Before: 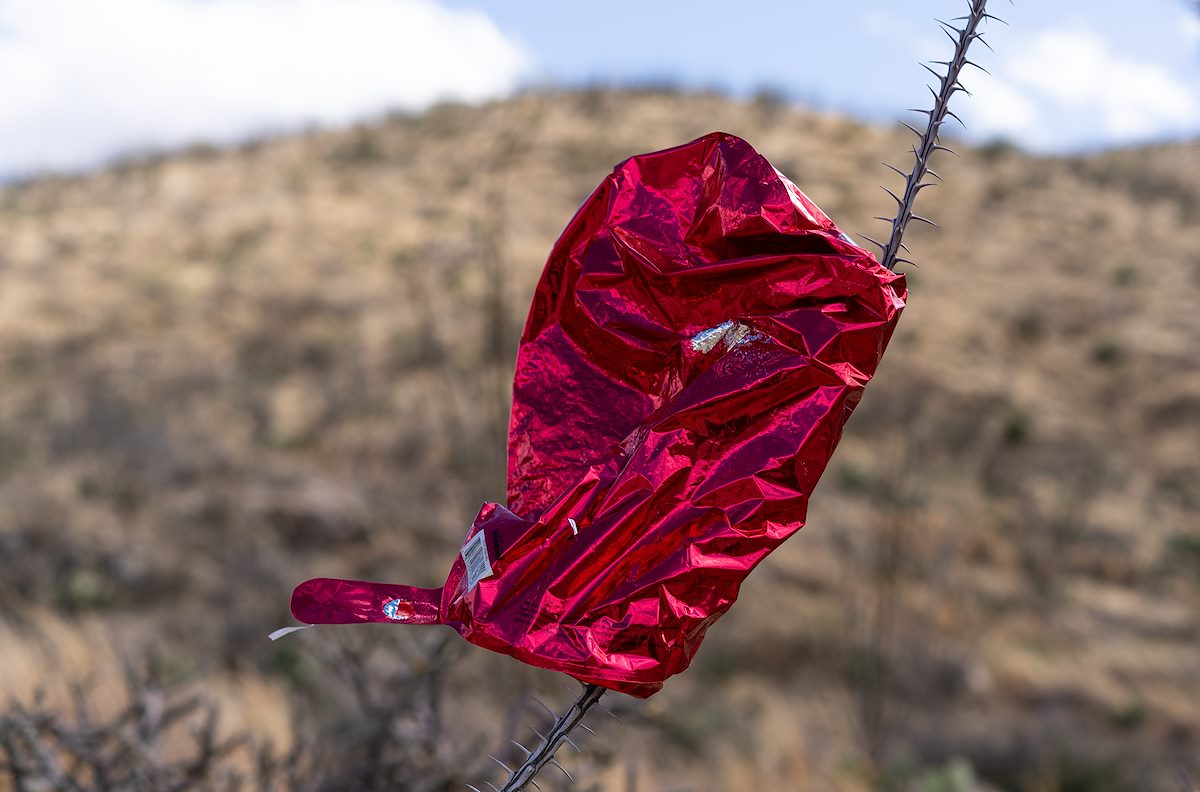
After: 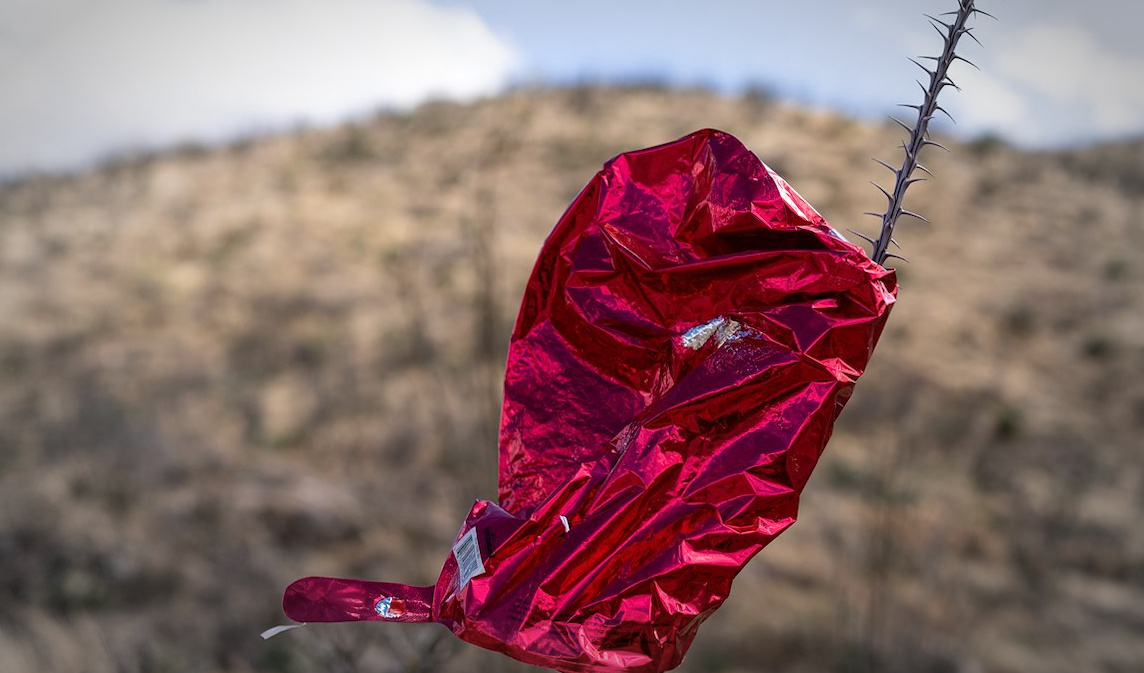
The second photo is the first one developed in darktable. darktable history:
vignetting: fall-off start 71.11%, width/height ratio 1.333
crop and rotate: angle 0.31°, left 0.428%, right 3.393%, bottom 14.205%
